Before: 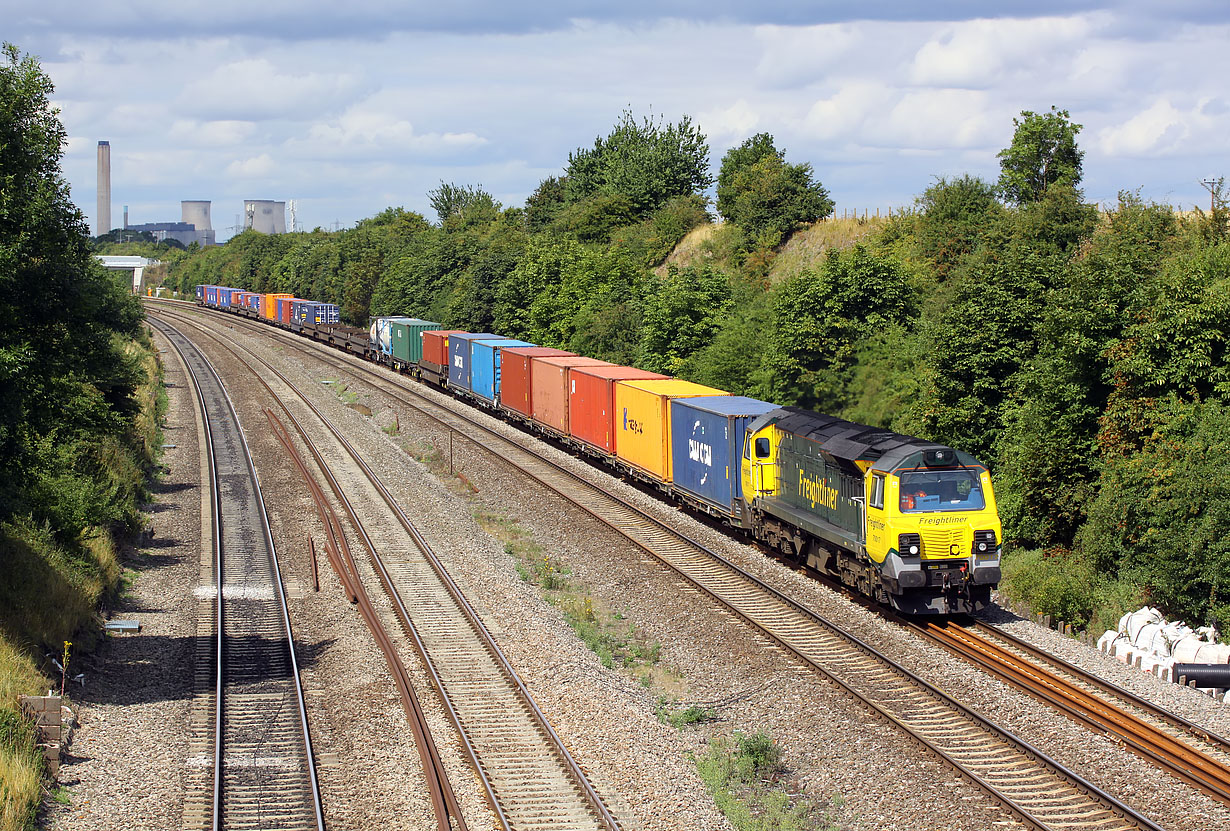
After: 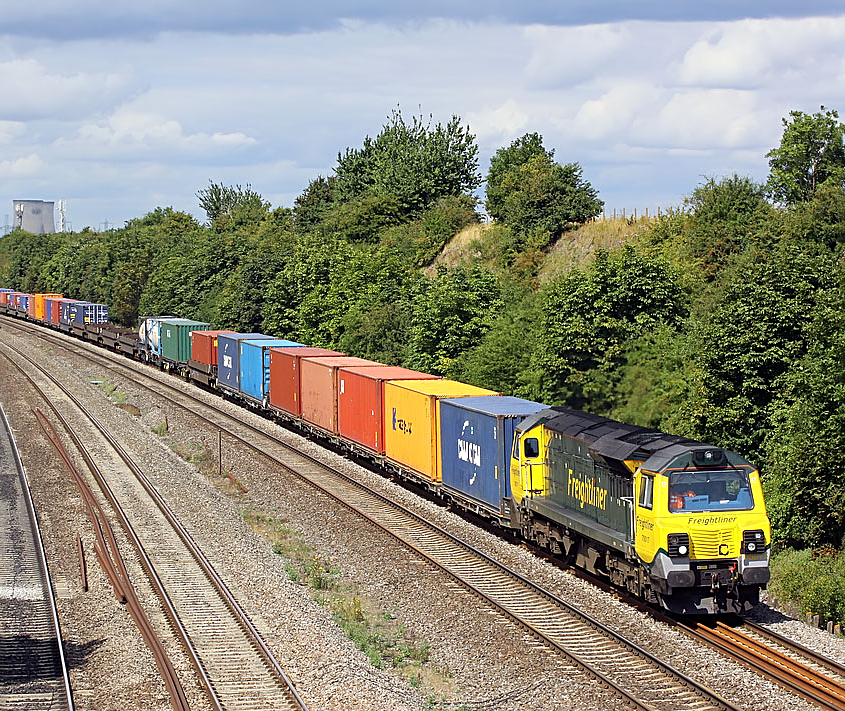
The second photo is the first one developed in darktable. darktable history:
crop: left 18.815%, right 12.424%, bottom 14.403%
sharpen: radius 2.178, amount 0.386, threshold 0.043
